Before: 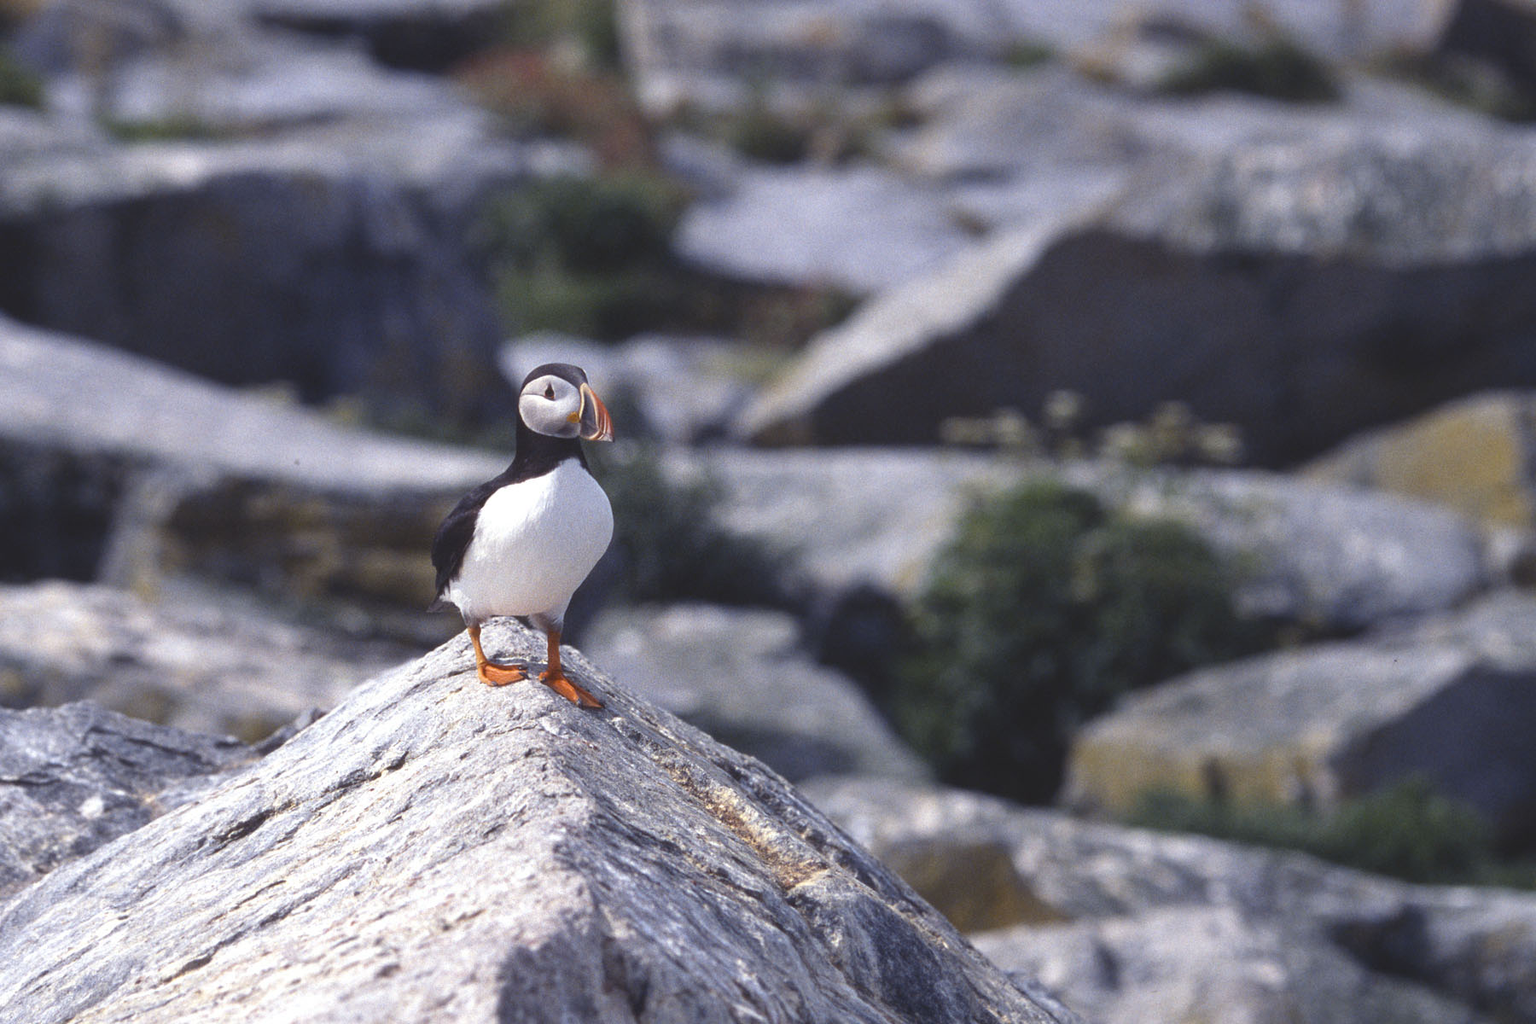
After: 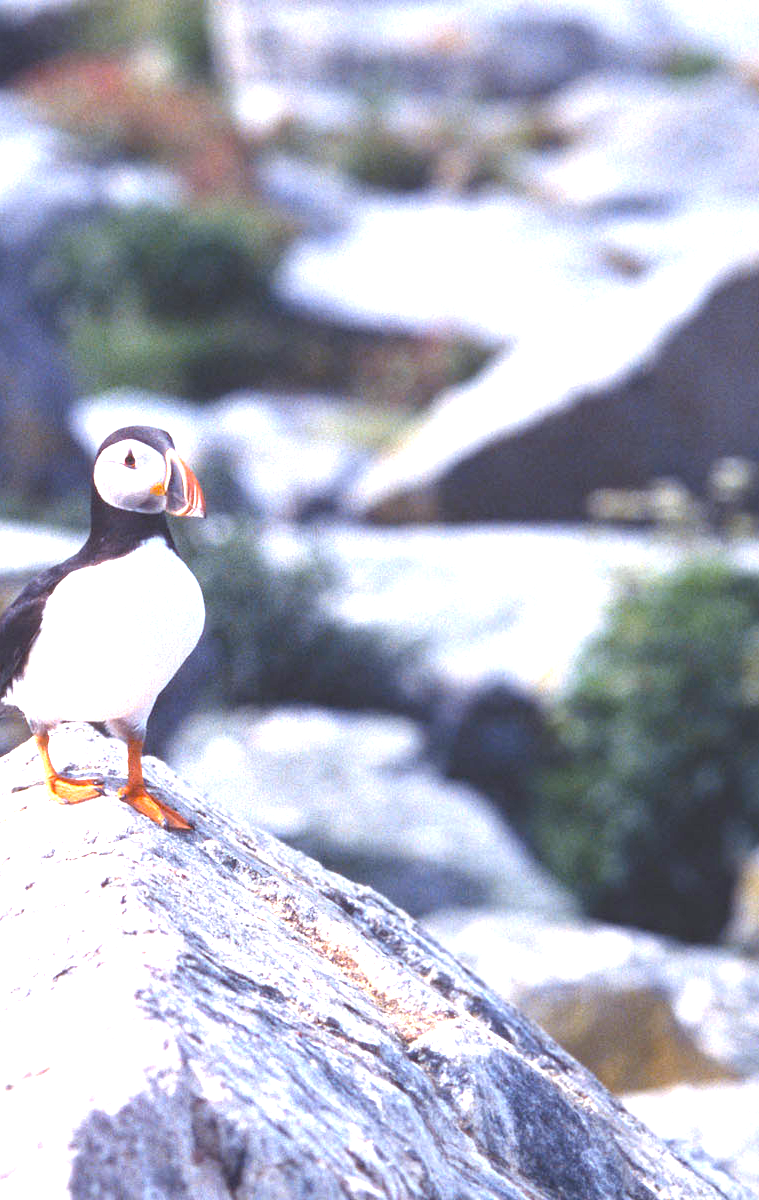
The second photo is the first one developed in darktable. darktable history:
haze removal: strength 0.1, compatibility mode true, adaptive false
exposure: black level correction 0, exposure 1.741 EV, compensate exposure bias true, compensate highlight preservation false
crop: left 28.583%, right 29.231%
white balance: red 0.98, blue 1.034
